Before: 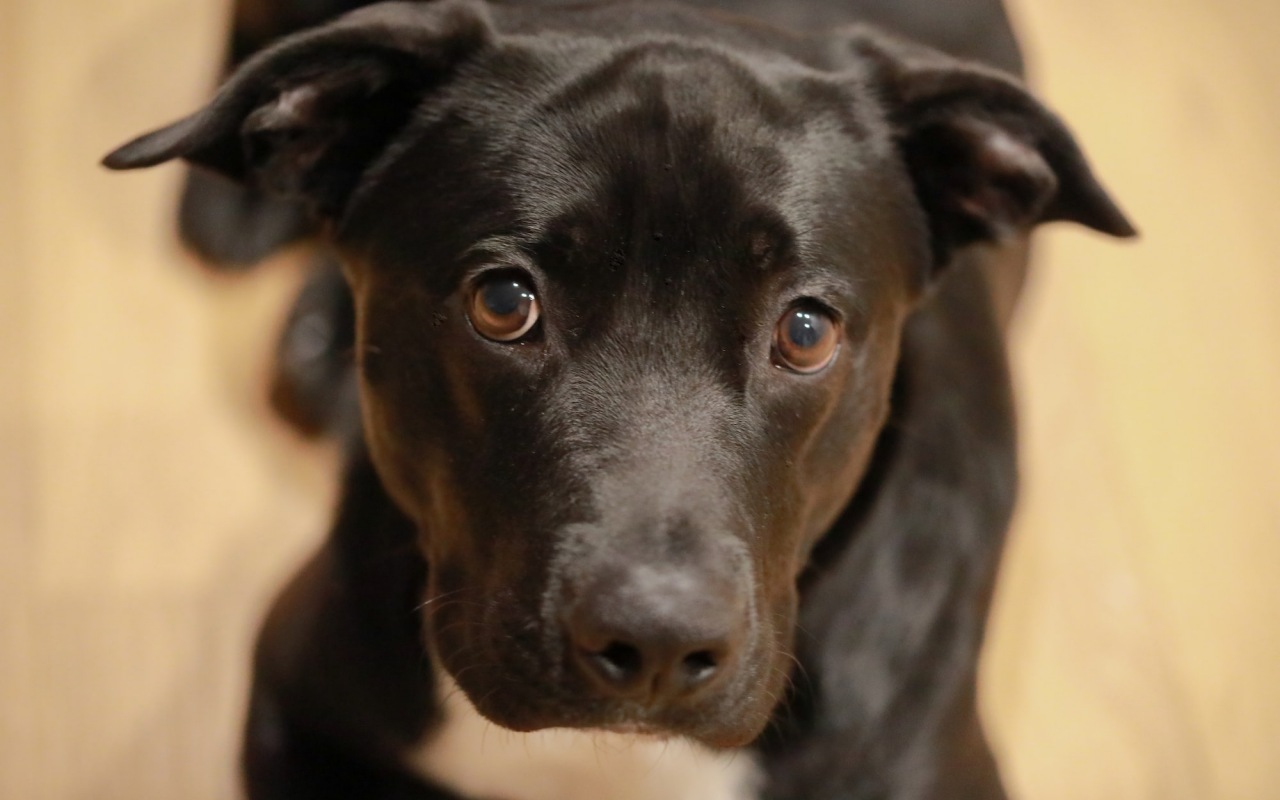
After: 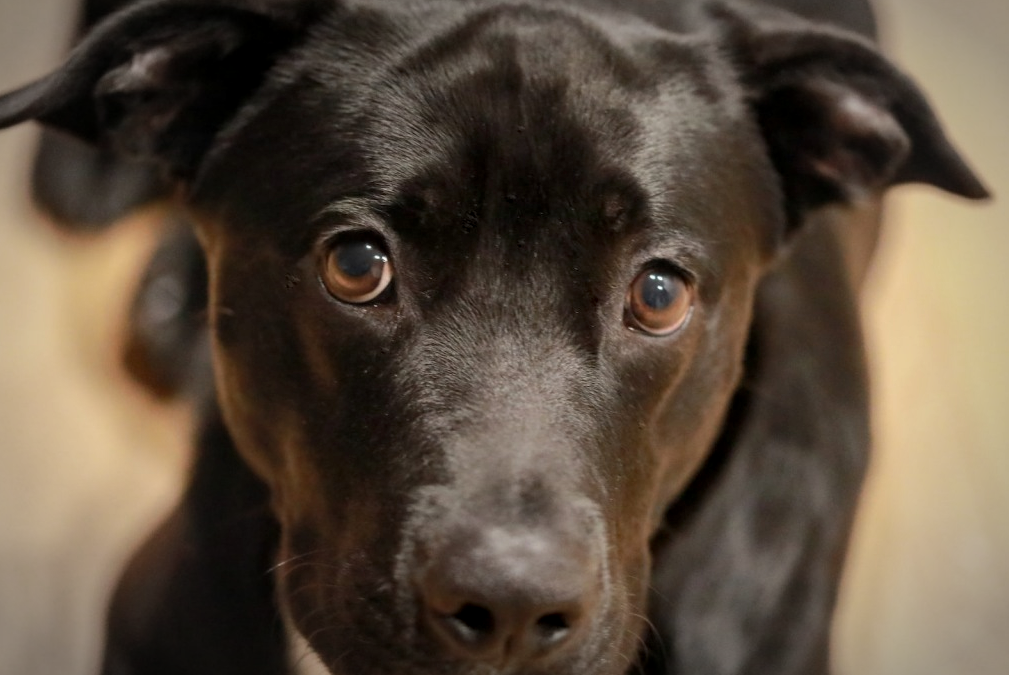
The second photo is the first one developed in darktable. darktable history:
local contrast: on, module defaults
vignetting: automatic ratio true
crop: left 11.522%, top 4.87%, right 9.574%, bottom 10.712%
